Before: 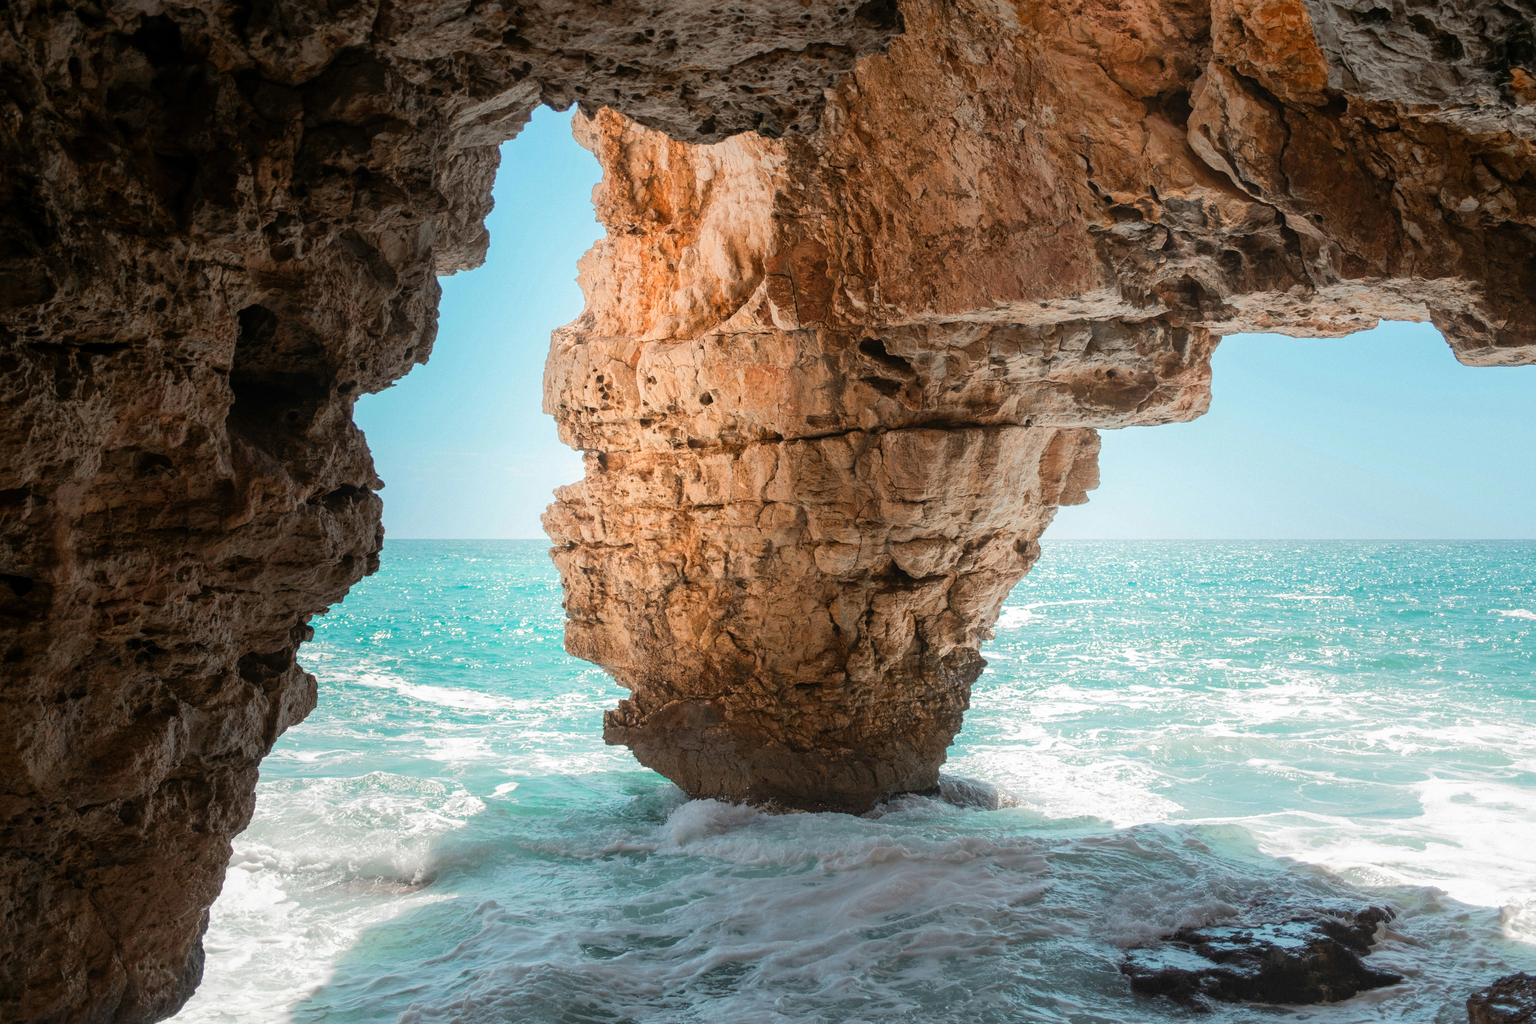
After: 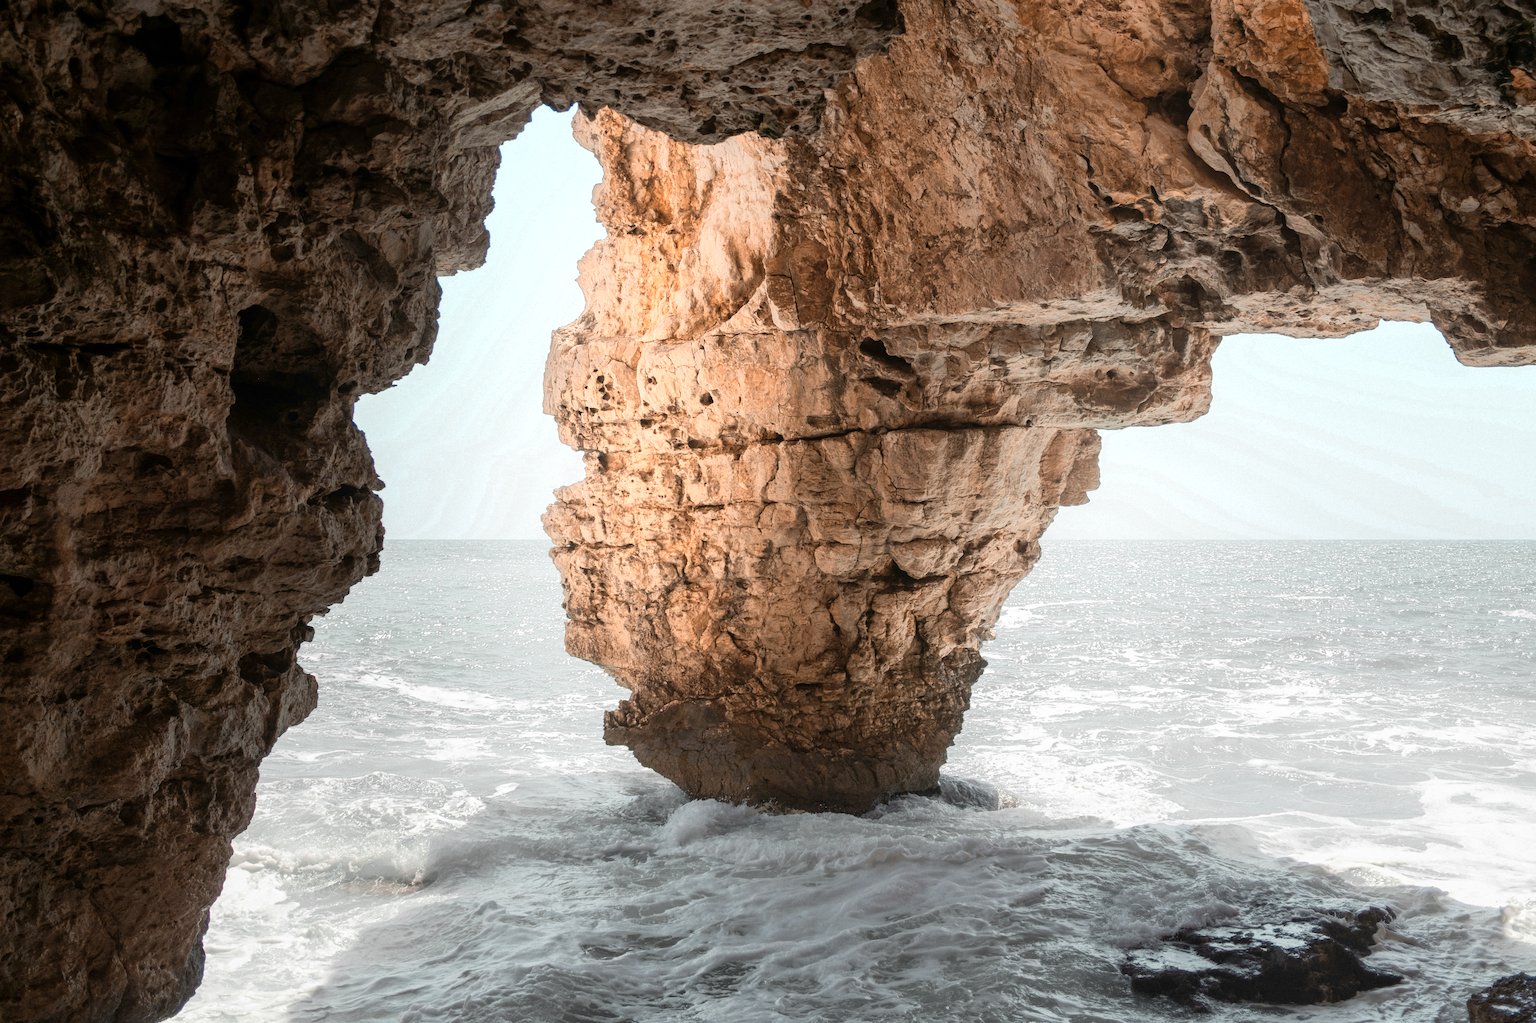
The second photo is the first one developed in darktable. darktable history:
color zones: curves: ch0 [(0.009, 0.528) (0.136, 0.6) (0.255, 0.586) (0.39, 0.528) (0.522, 0.584) (0.686, 0.736) (0.849, 0.561)]; ch1 [(0.045, 0.781) (0.14, 0.416) (0.257, 0.695) (0.442, 0.032) (0.738, 0.338) (0.818, 0.632) (0.891, 0.741) (1, 0.704)]; ch2 [(0, 0.667) (0.141, 0.52) (0.26, 0.37) (0.474, 0.432) (0.743, 0.286)]
